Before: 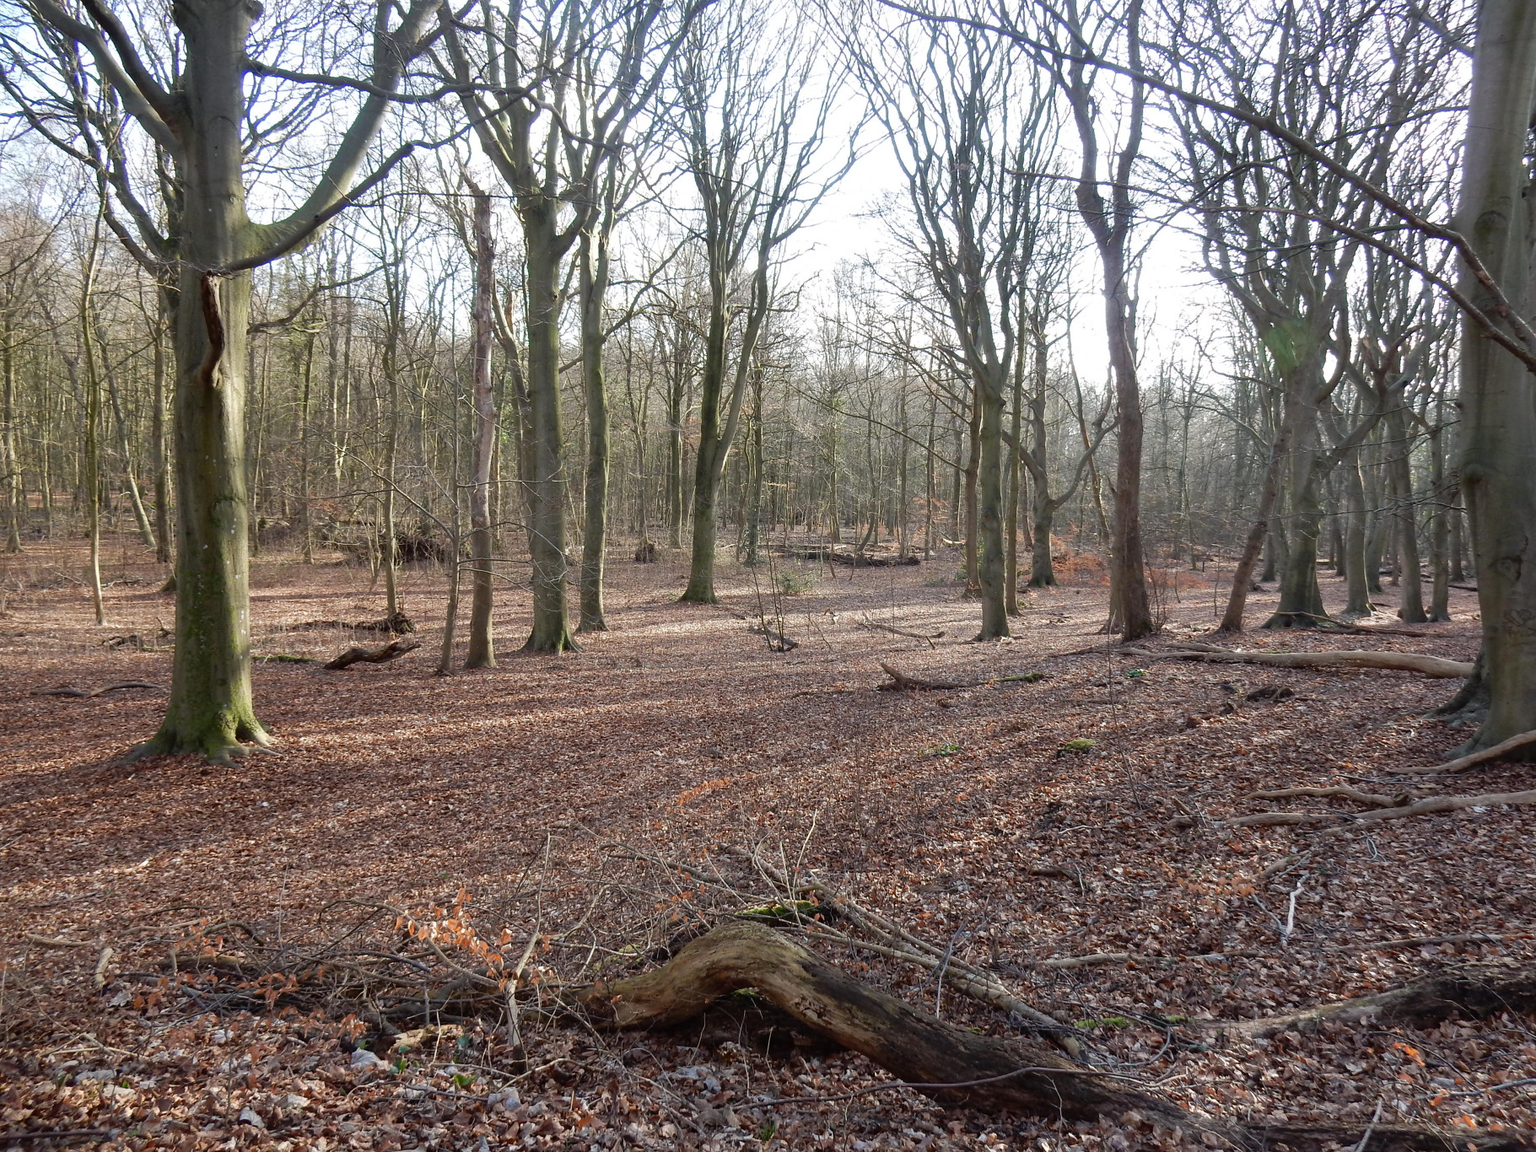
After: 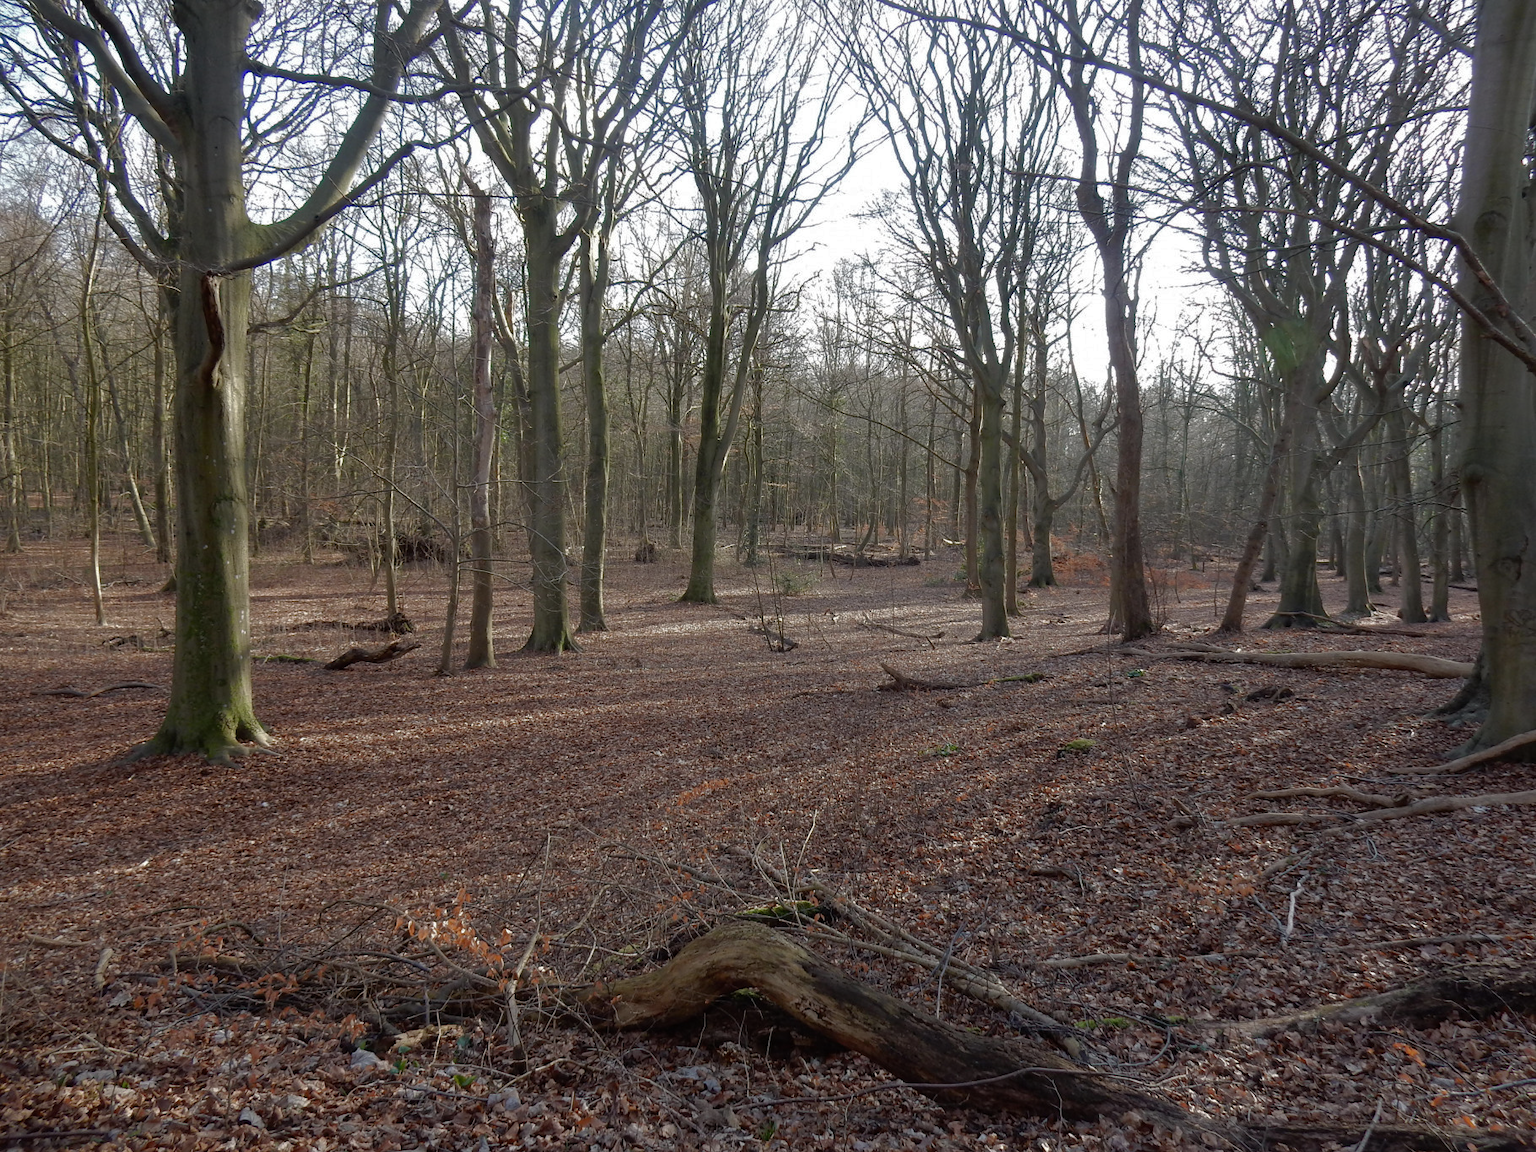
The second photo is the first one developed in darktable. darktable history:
base curve: curves: ch0 [(0, 0) (0.841, 0.609) (1, 1)]
